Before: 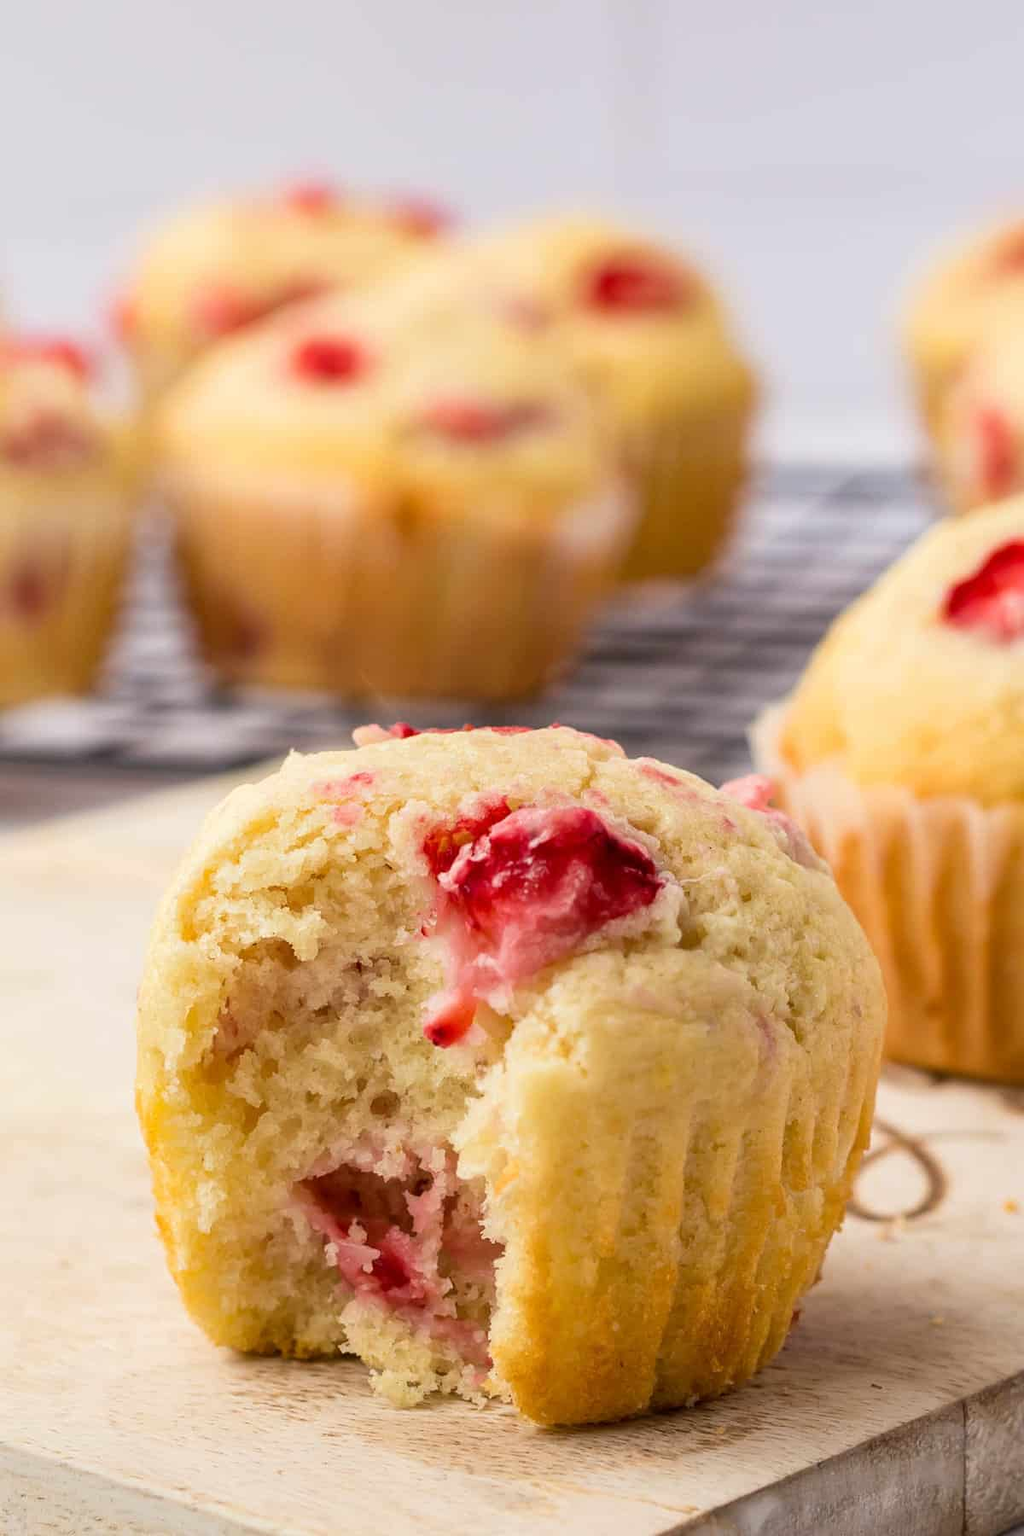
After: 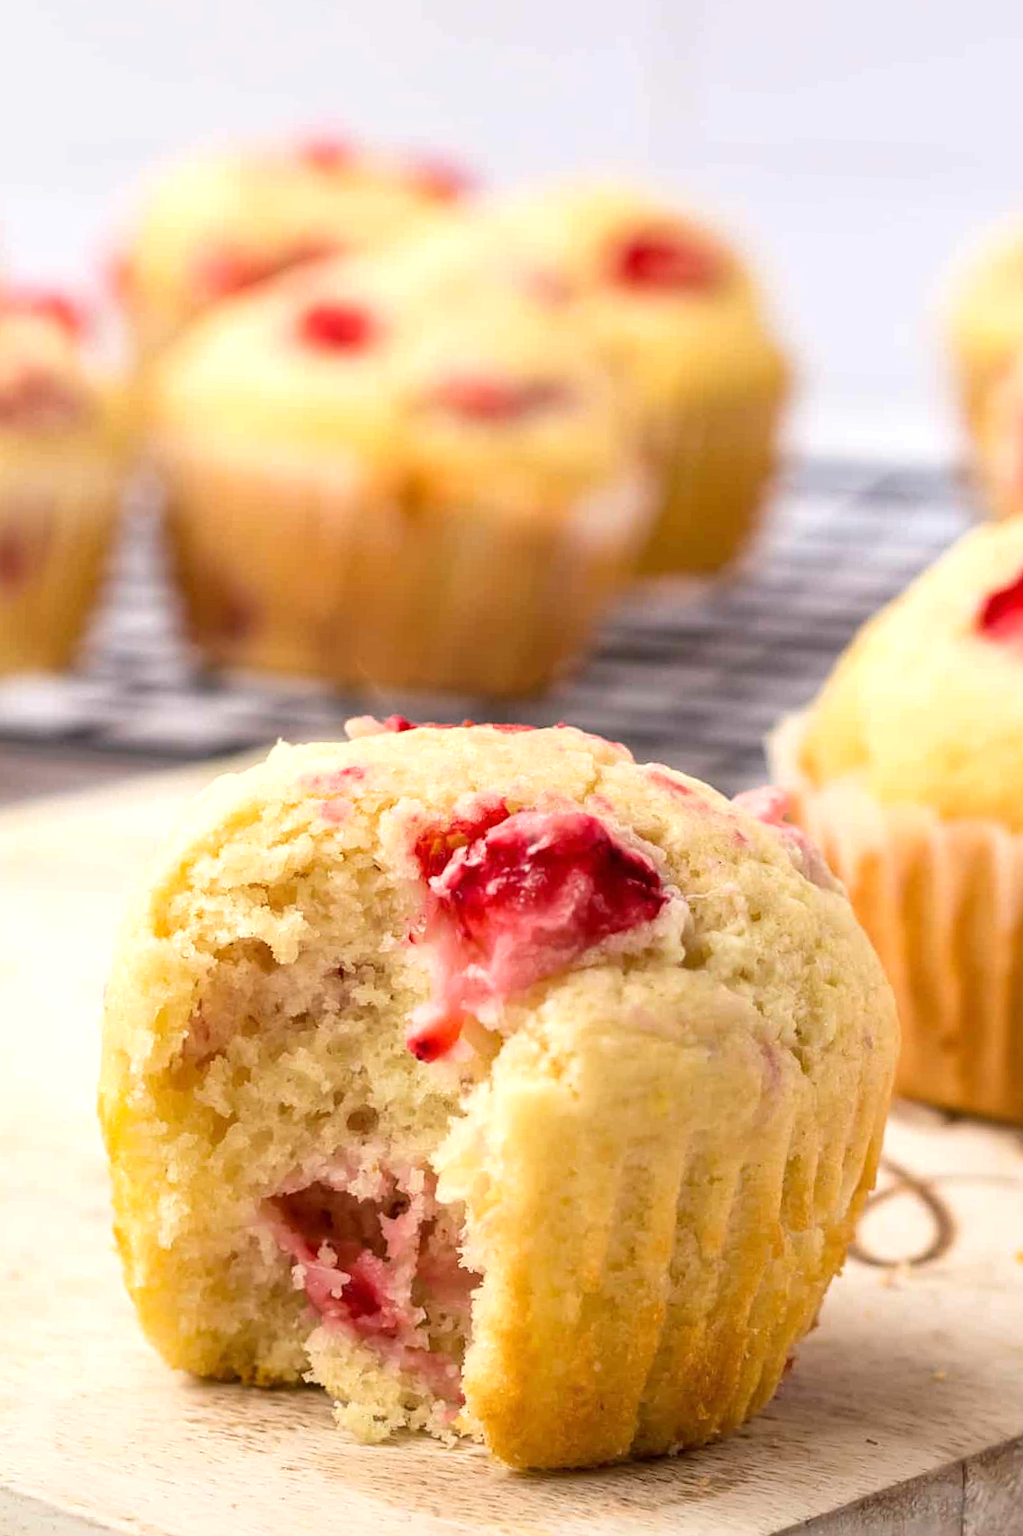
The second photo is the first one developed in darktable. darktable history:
exposure: exposure 0.363 EV, compensate highlight preservation false
crop and rotate: angle -2.45°
